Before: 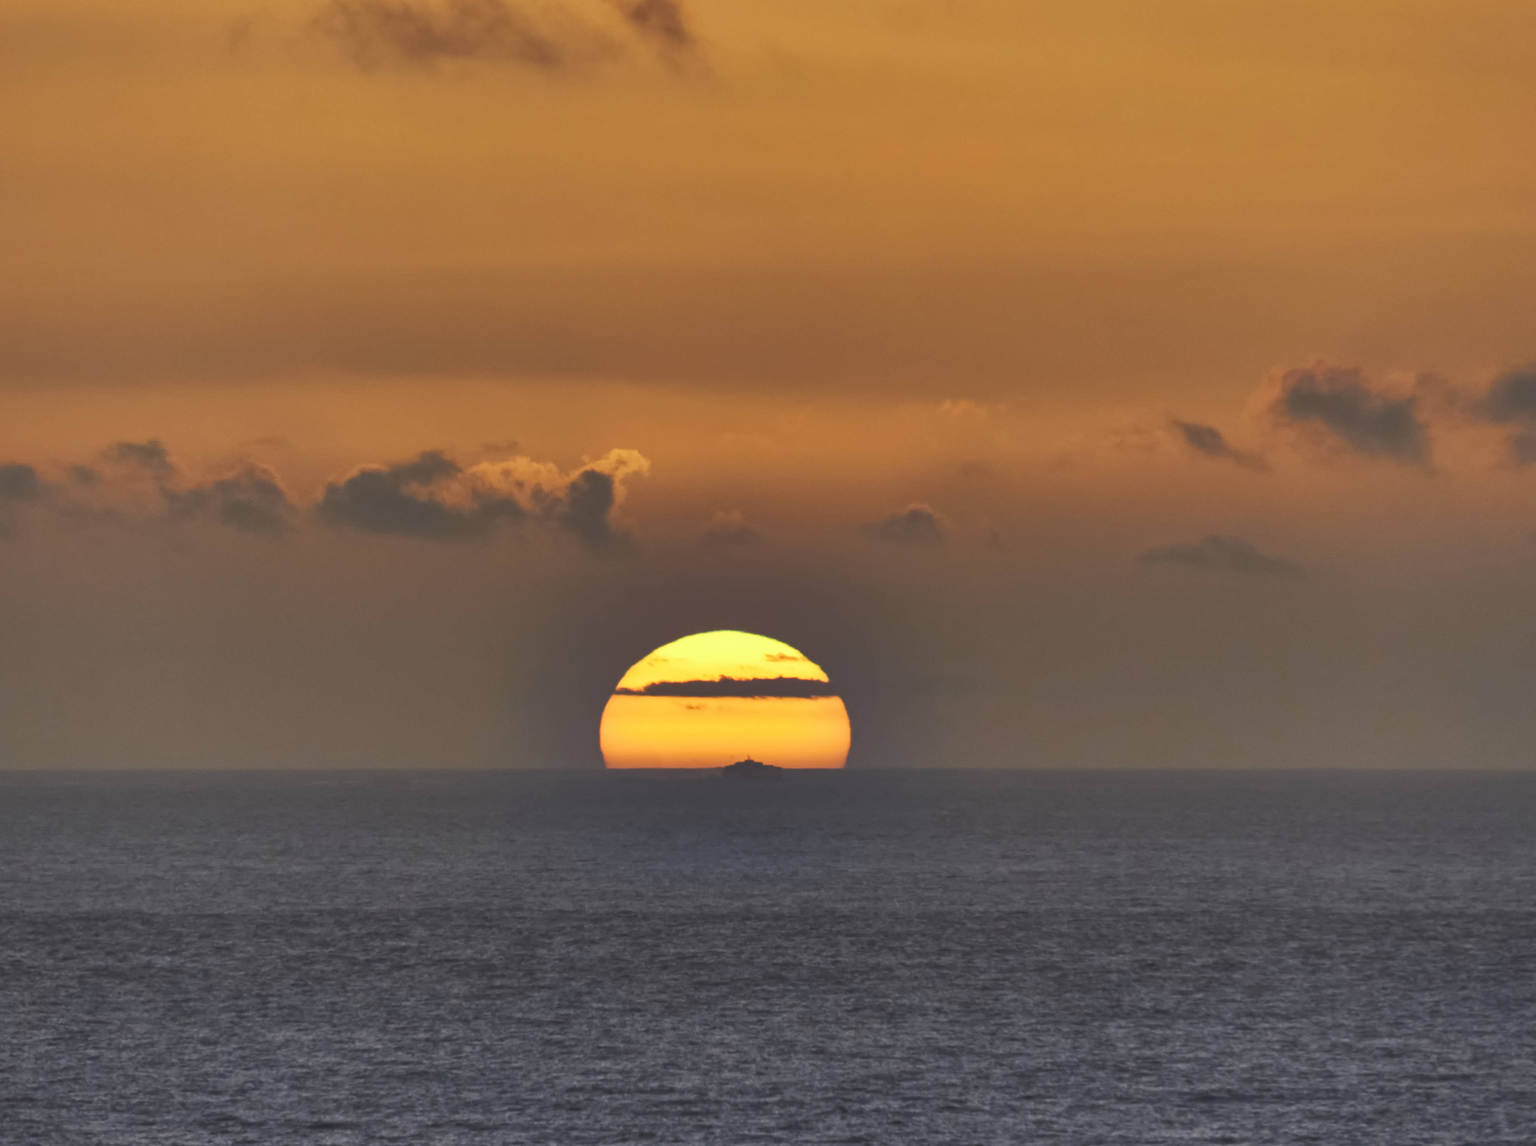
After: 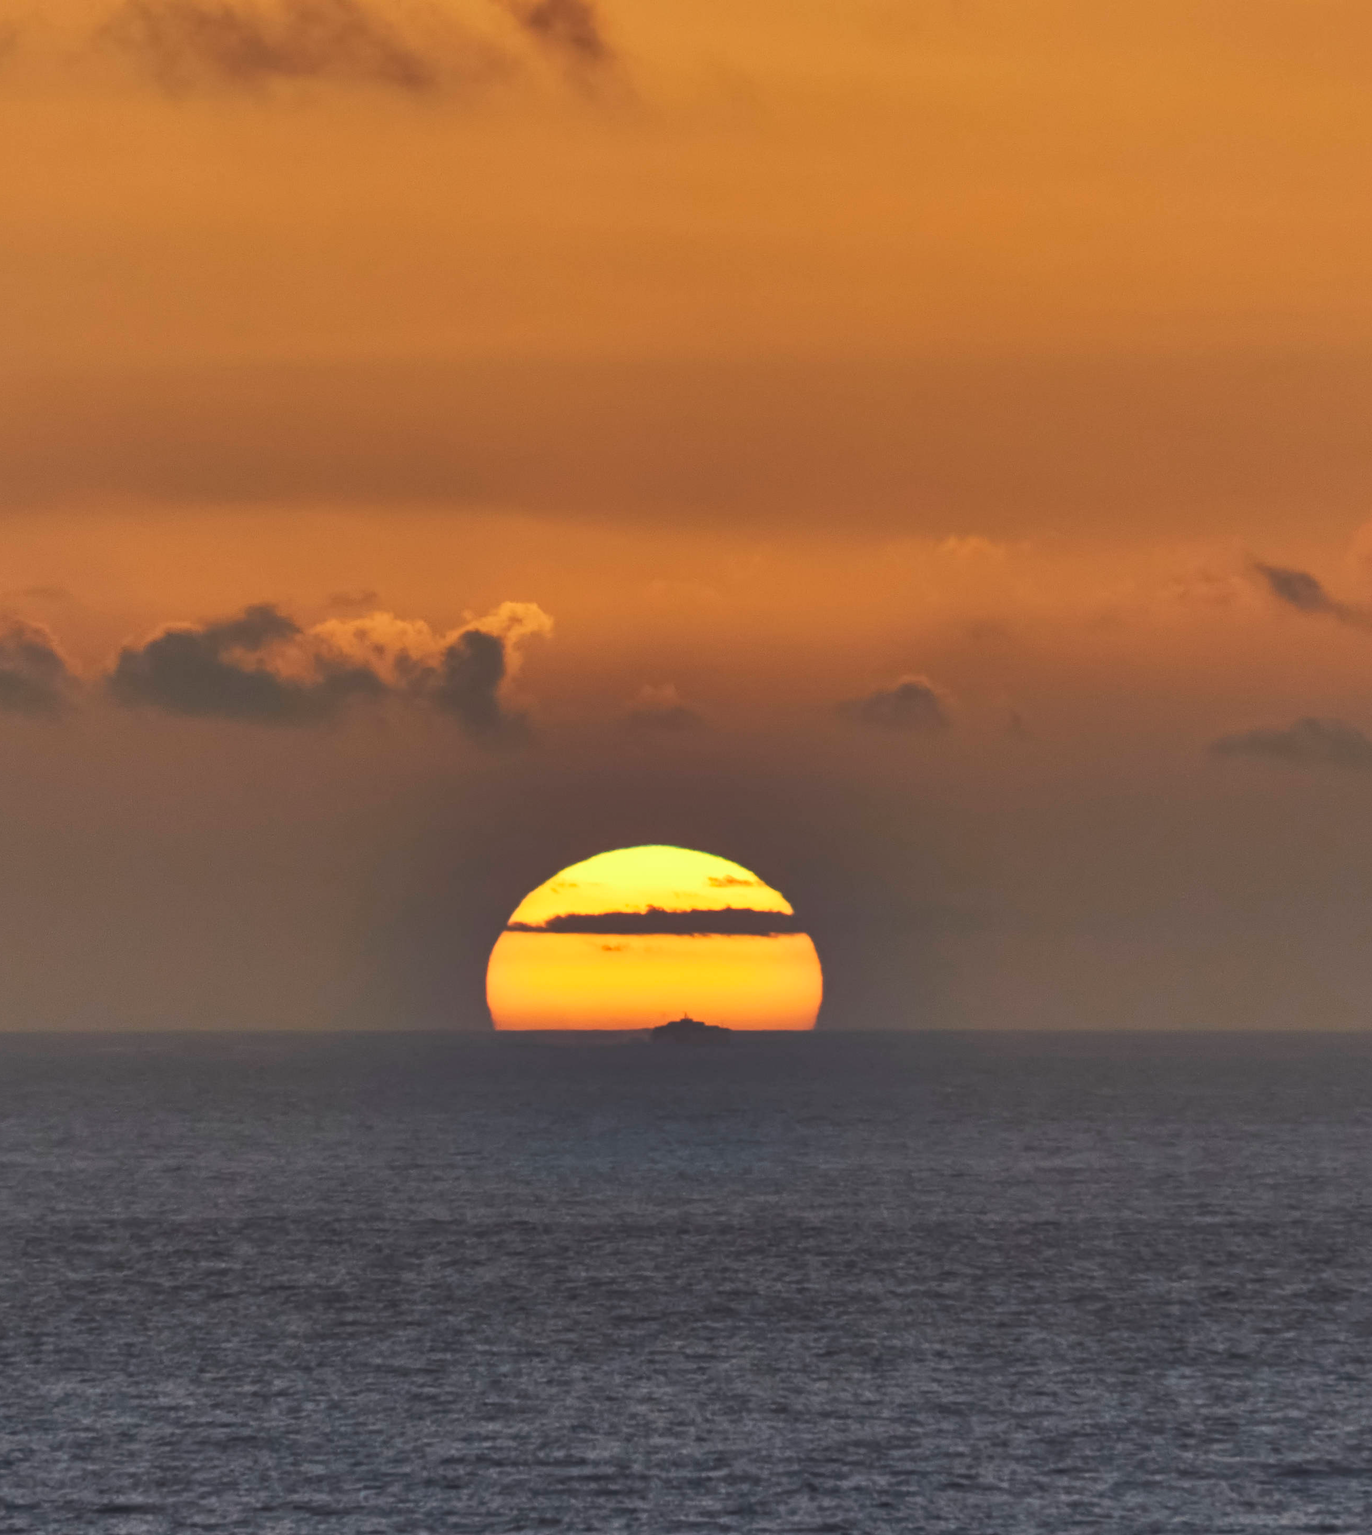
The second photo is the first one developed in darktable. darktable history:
crop and rotate: left 15.444%, right 17.866%
